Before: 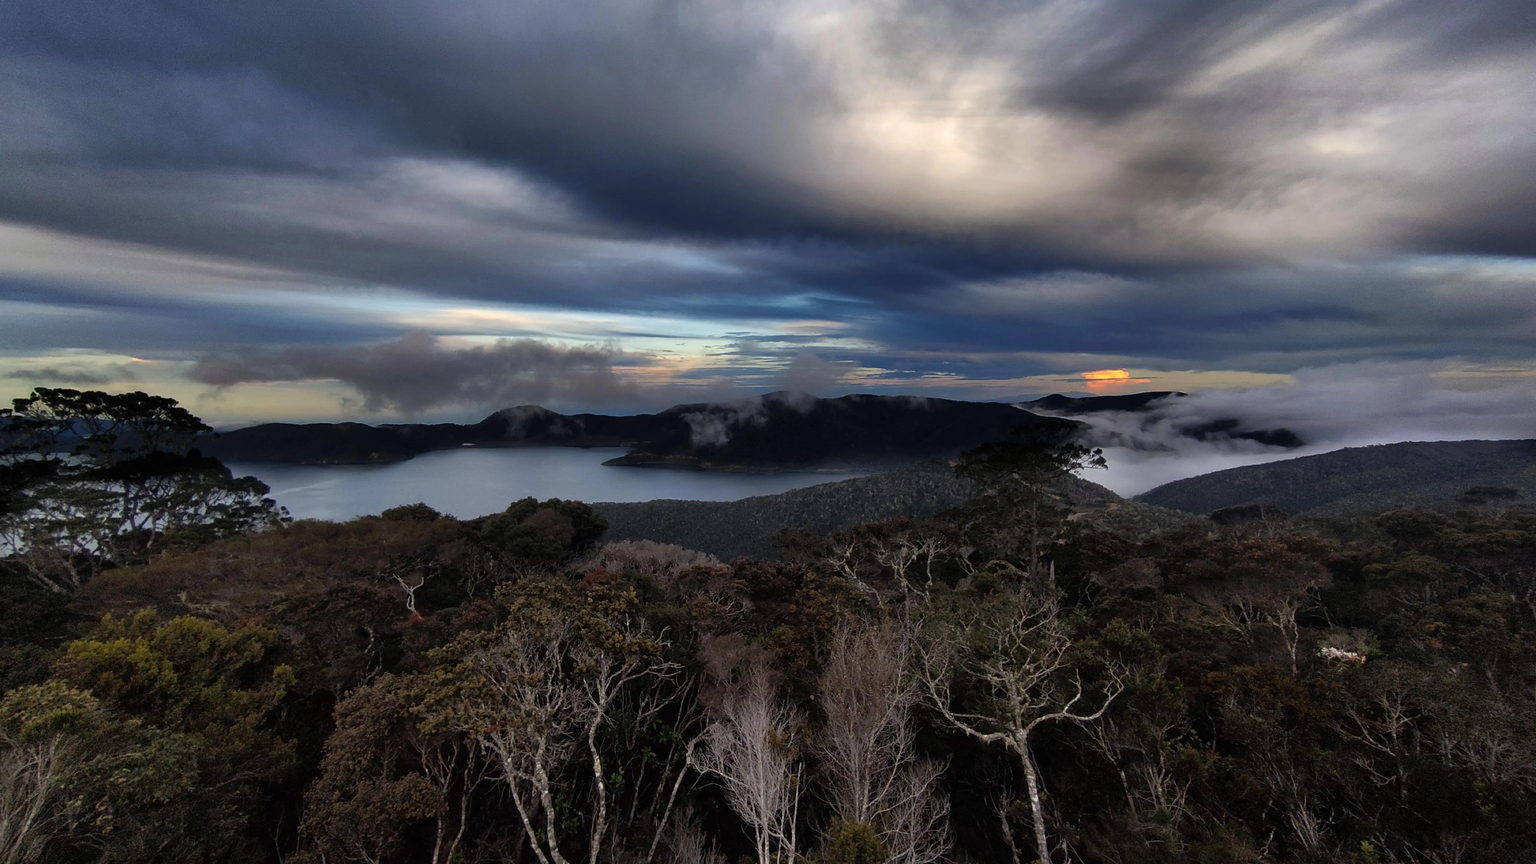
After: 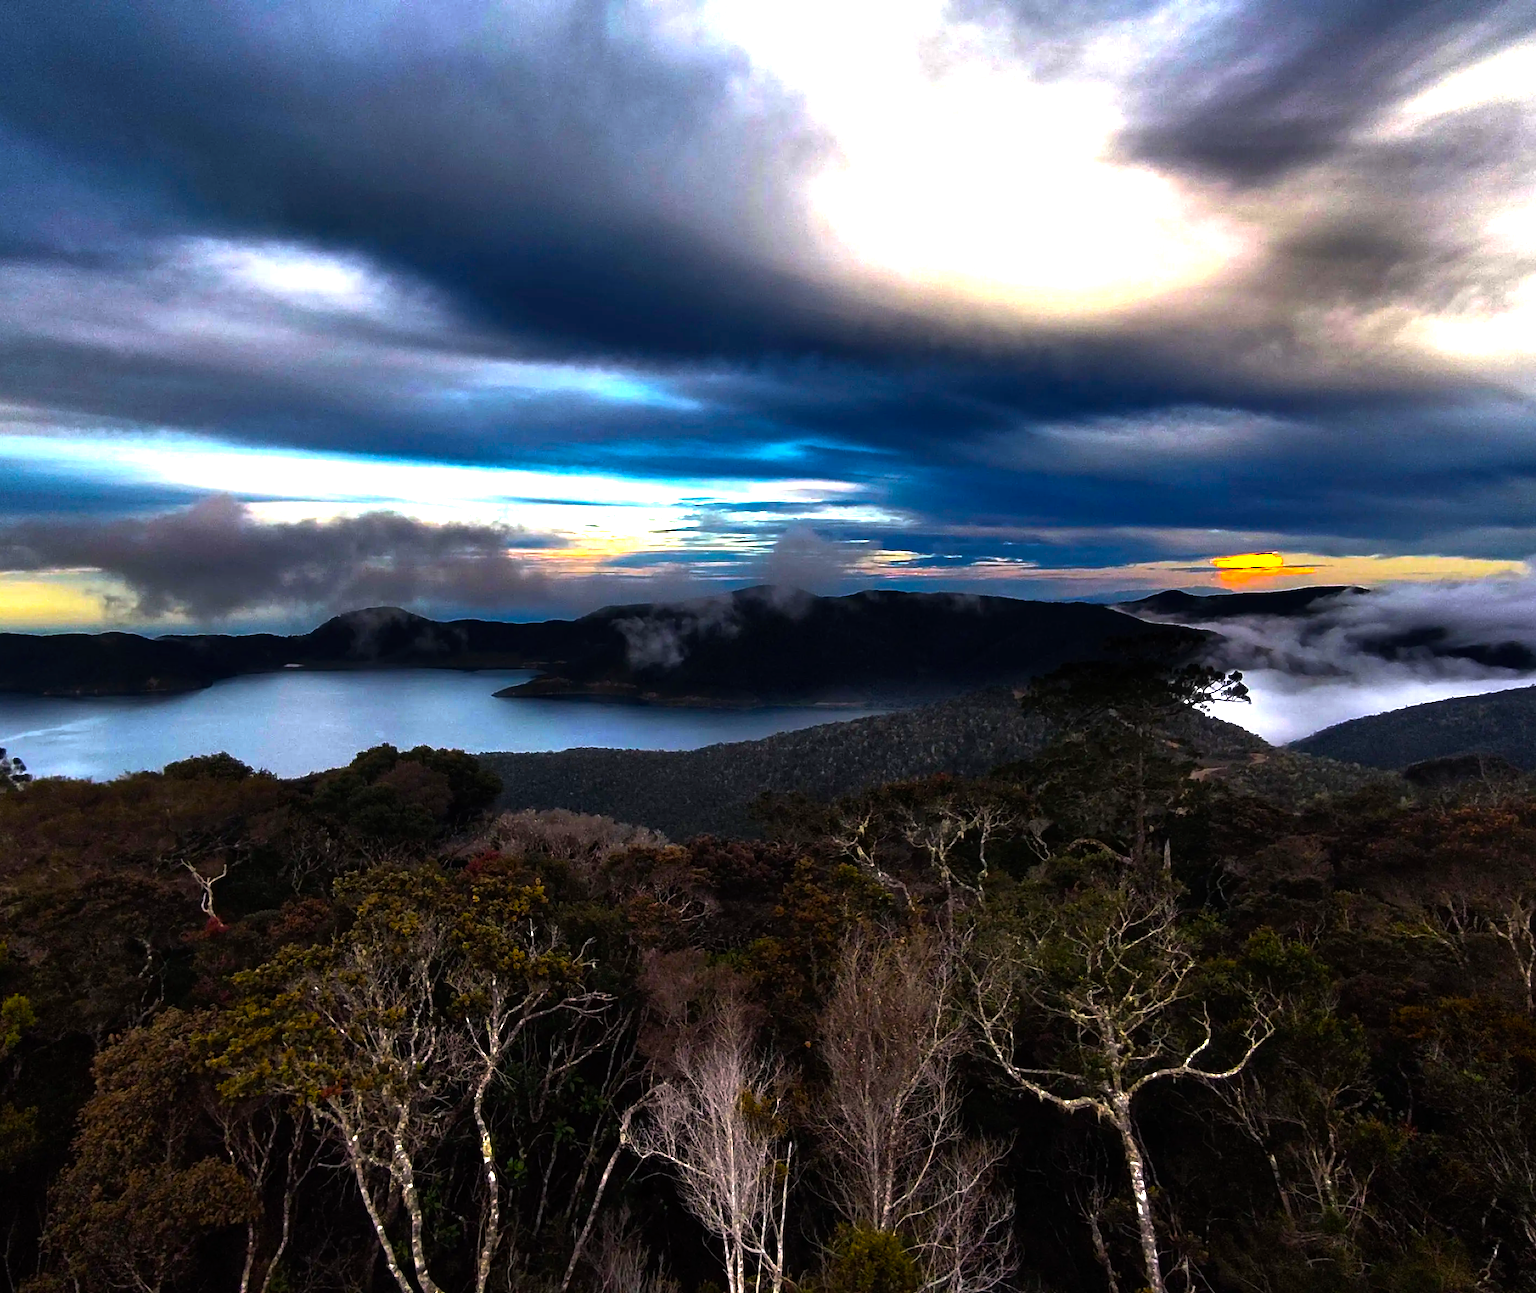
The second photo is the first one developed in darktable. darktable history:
crop and rotate: left 17.732%, right 15.423%
color balance rgb: linear chroma grading › shadows -30%, linear chroma grading › global chroma 35%, perceptual saturation grading › global saturation 75%, perceptual saturation grading › shadows -30%, perceptual brilliance grading › highlights 75%, perceptual brilliance grading › shadows -30%, global vibrance 35%
